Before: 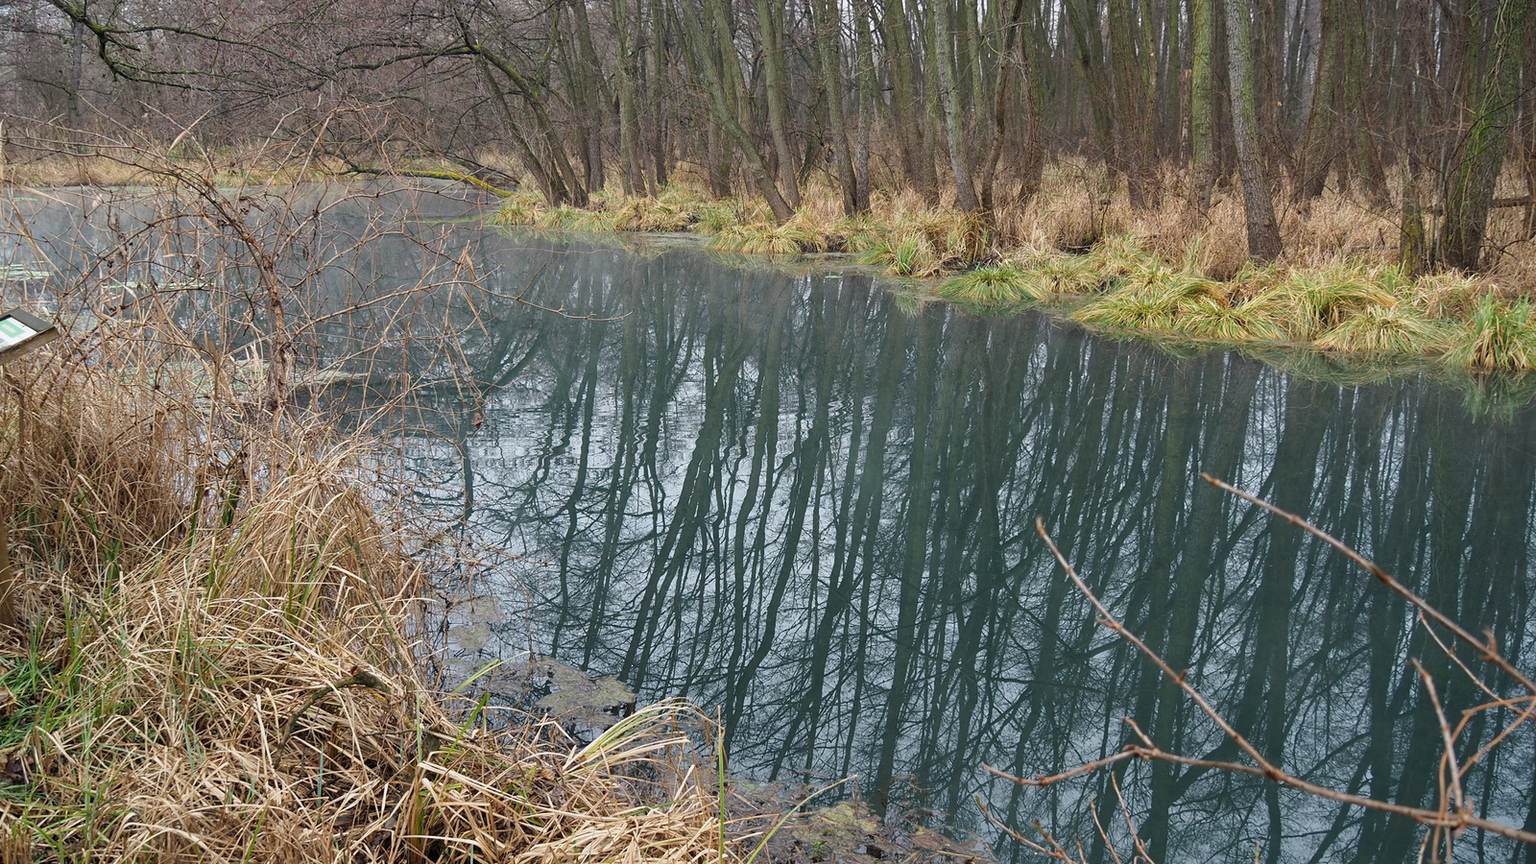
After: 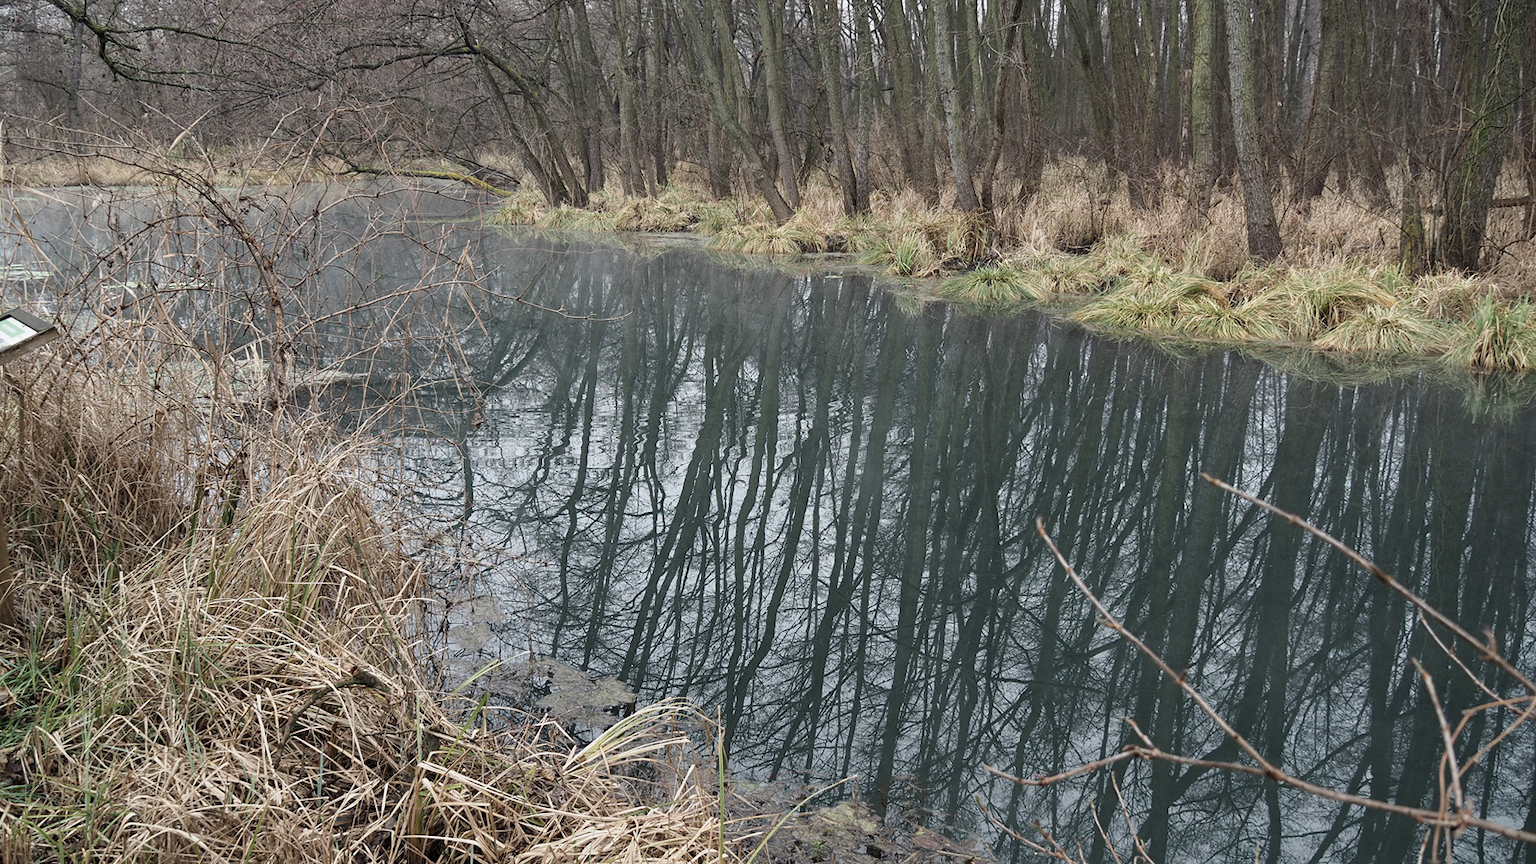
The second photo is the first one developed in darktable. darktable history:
contrast brightness saturation: contrast 0.101, saturation -0.375
